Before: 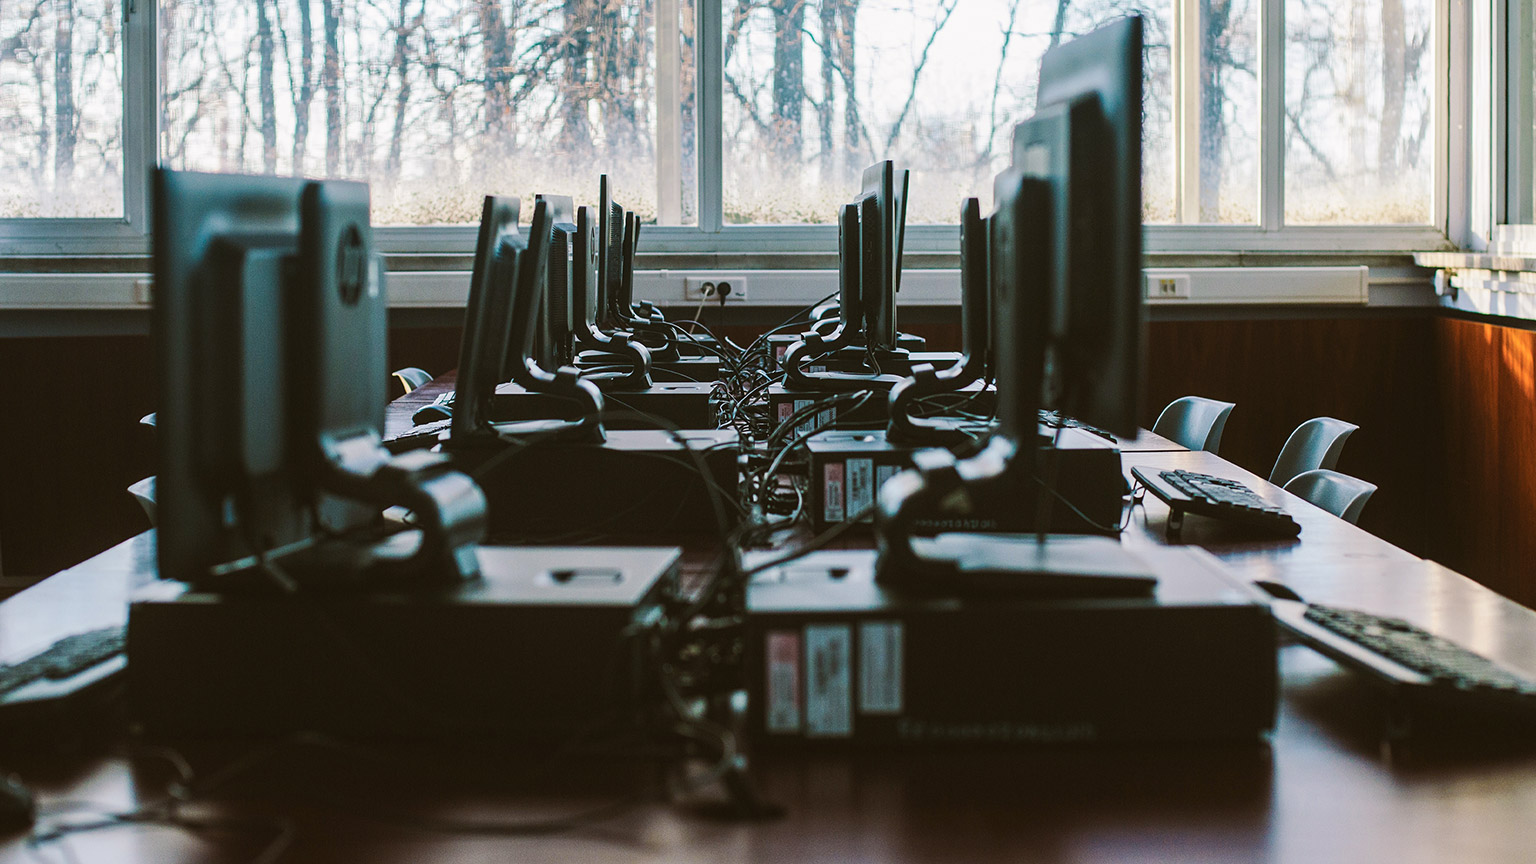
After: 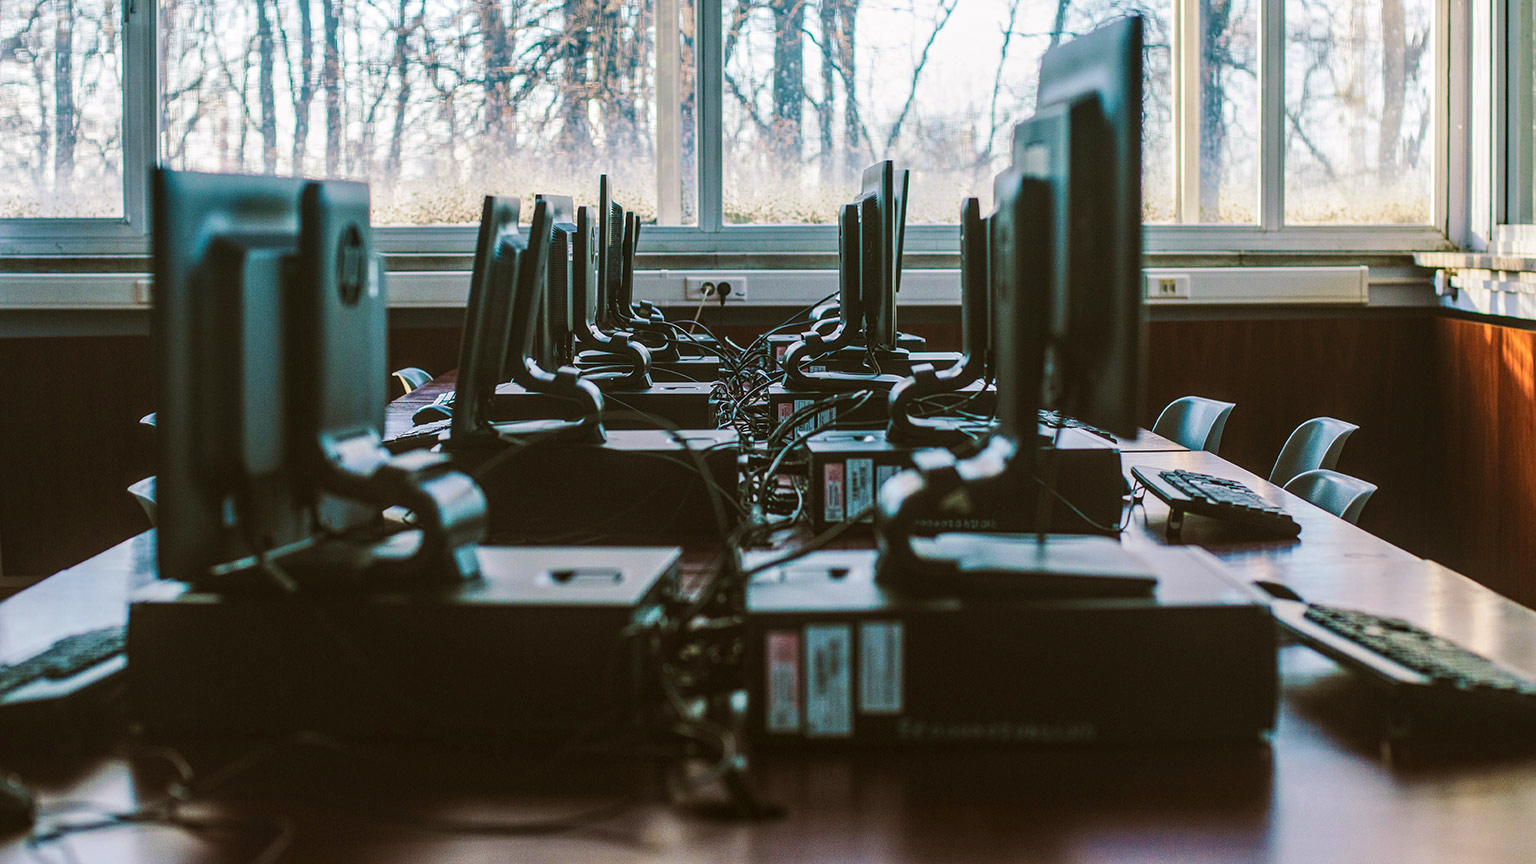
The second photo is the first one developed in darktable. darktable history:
local contrast: on, module defaults
velvia: on, module defaults
